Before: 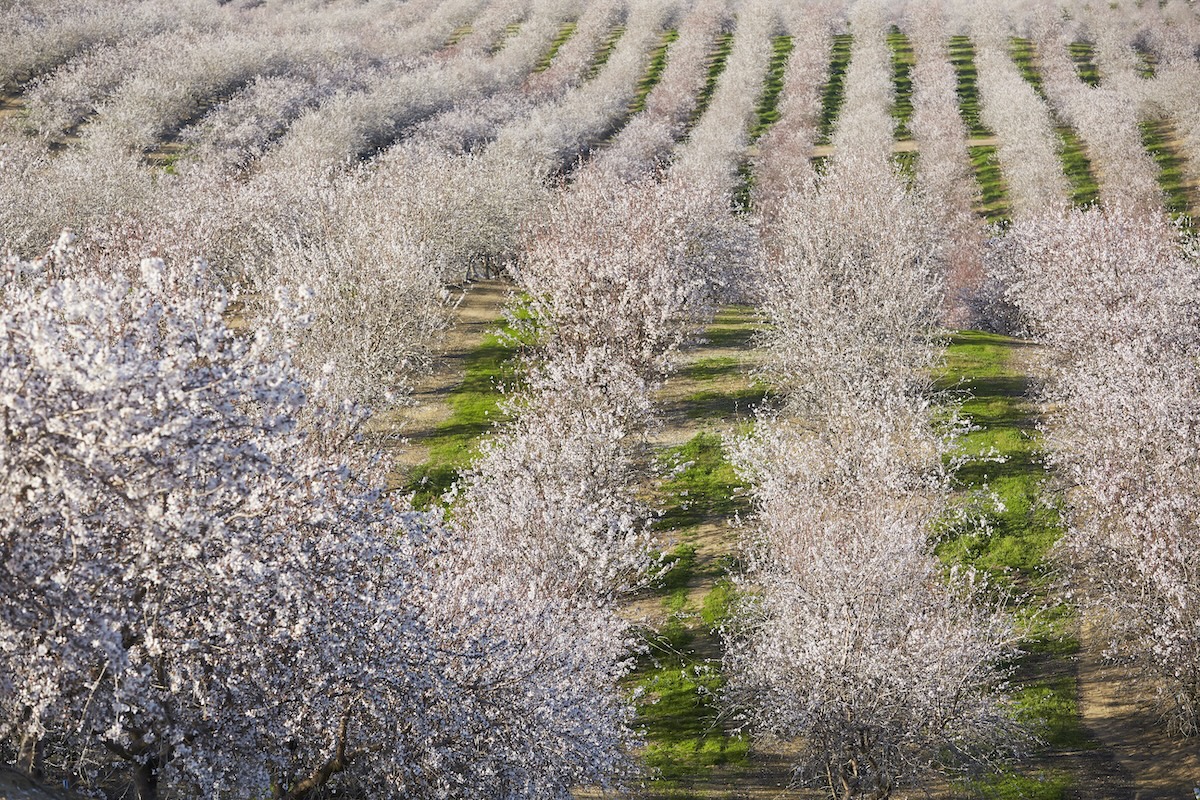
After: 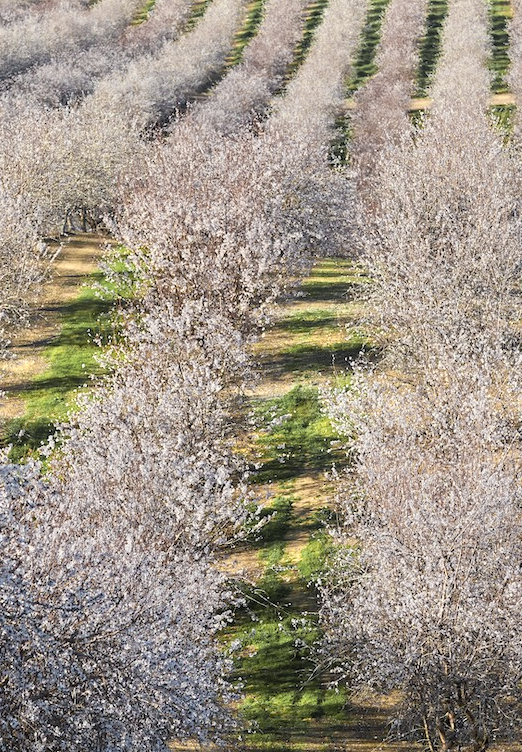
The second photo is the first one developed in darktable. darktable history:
crop: left 33.601%, top 5.966%, right 22.884%
color zones: curves: ch0 [(0.004, 0.306) (0.107, 0.448) (0.252, 0.656) (0.41, 0.398) (0.595, 0.515) (0.768, 0.628)]; ch1 [(0.07, 0.323) (0.151, 0.452) (0.252, 0.608) (0.346, 0.221) (0.463, 0.189) (0.61, 0.368) (0.735, 0.395) (0.921, 0.412)]; ch2 [(0, 0.476) (0.132, 0.512) (0.243, 0.512) (0.397, 0.48) (0.522, 0.376) (0.634, 0.536) (0.761, 0.46)]
